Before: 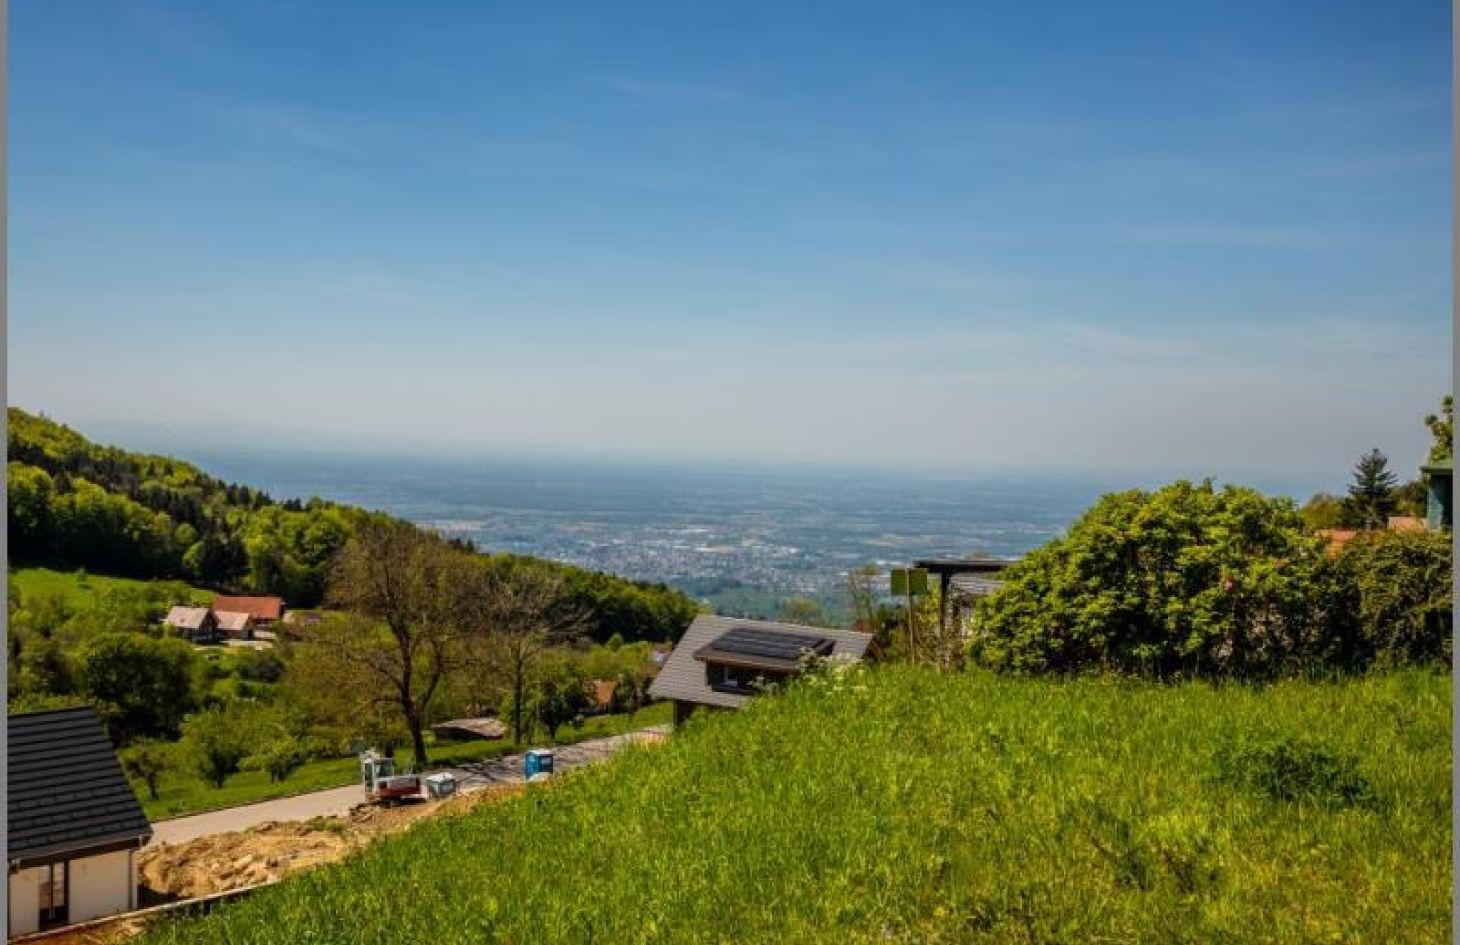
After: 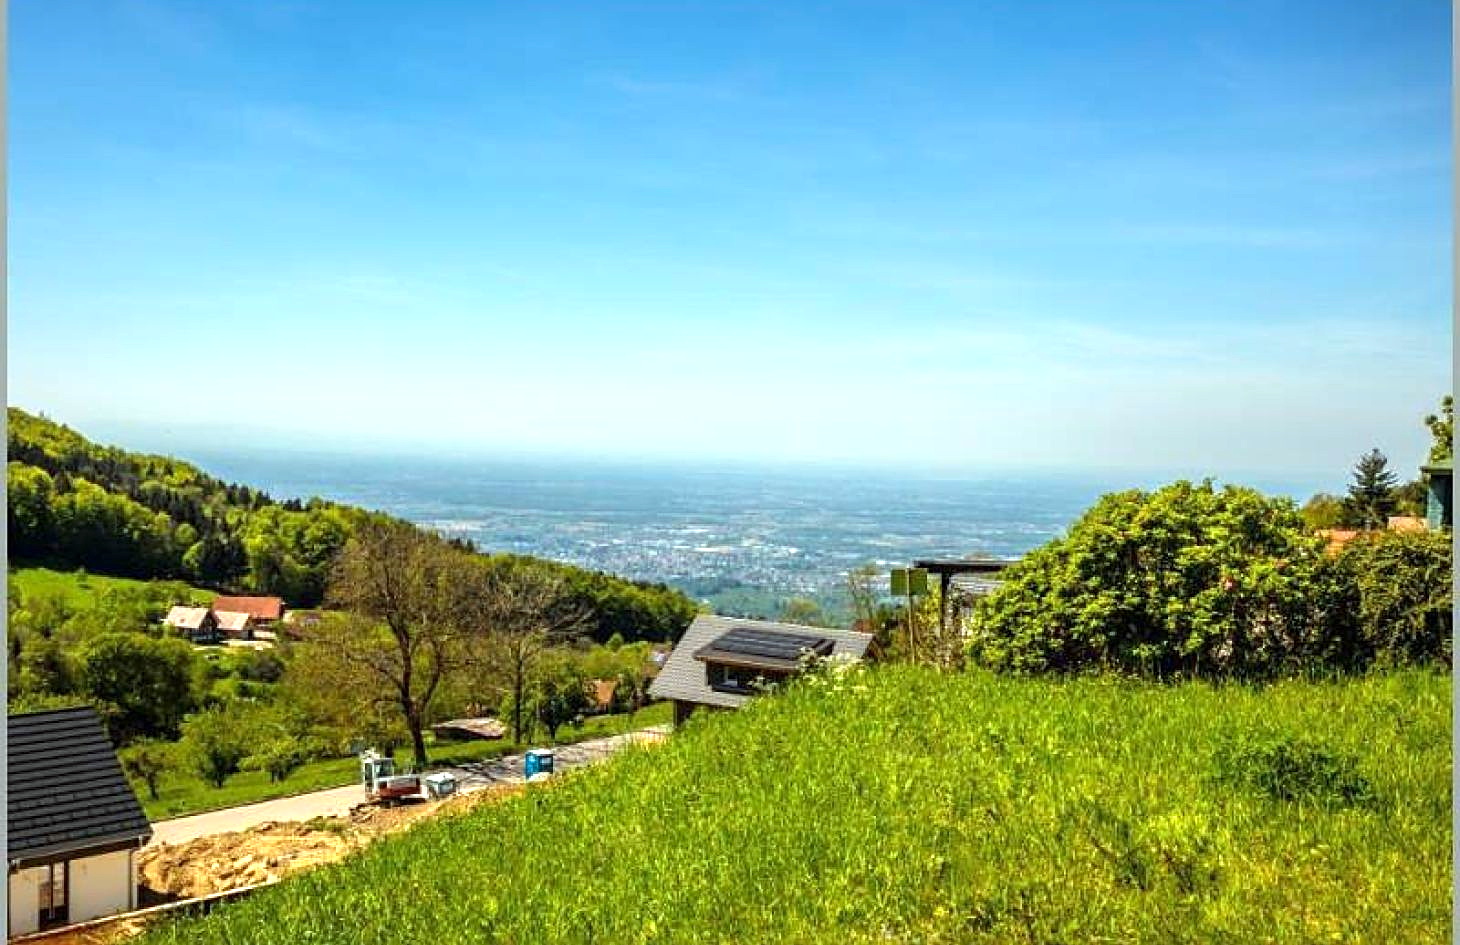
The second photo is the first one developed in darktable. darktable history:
color correction: highlights a* -6.69, highlights b* 0.49
exposure: exposure 1 EV, compensate highlight preservation false
sharpen: on, module defaults
